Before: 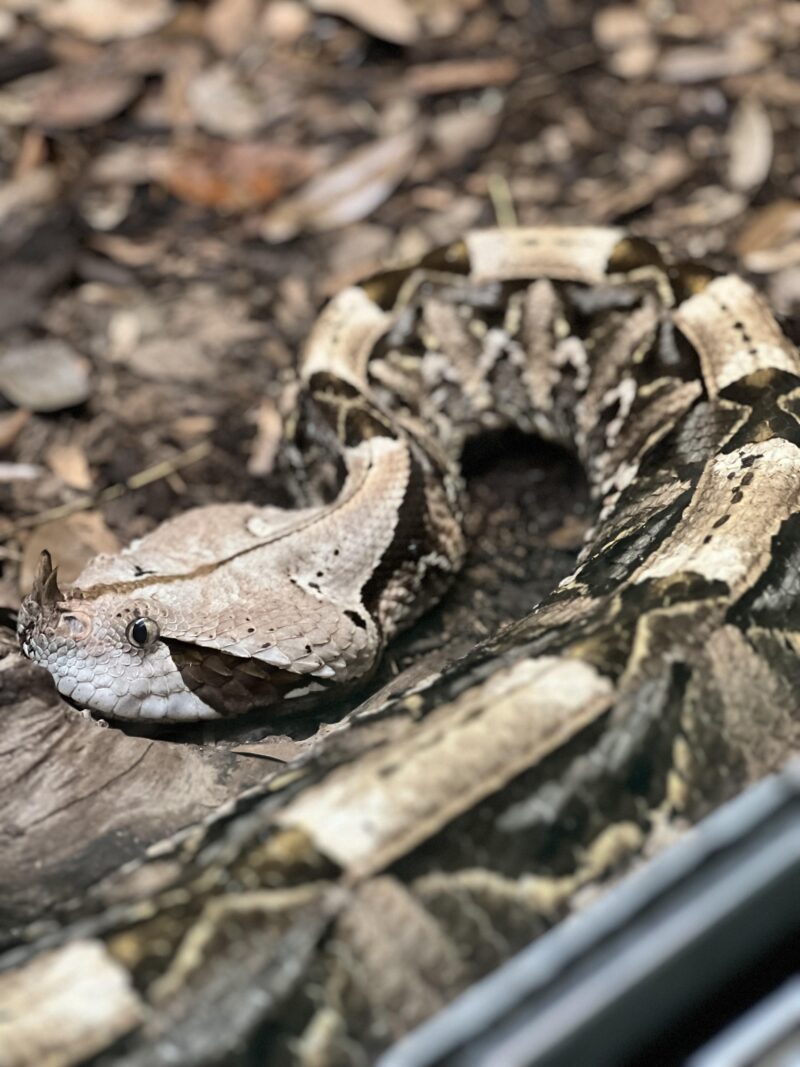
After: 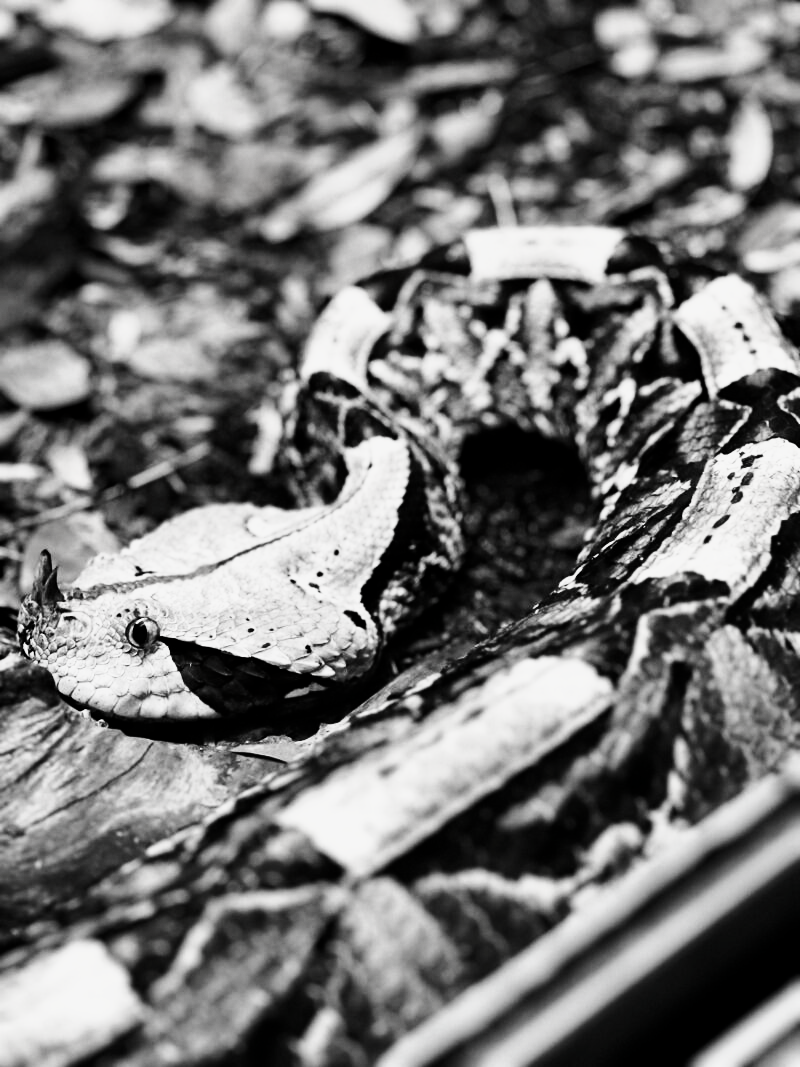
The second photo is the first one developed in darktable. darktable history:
base curve: curves: ch0 [(0, 0) (0.007, 0.004) (0.027, 0.03) (0.046, 0.07) (0.207, 0.54) (0.442, 0.872) (0.673, 0.972) (1, 1)]
contrast brightness saturation: contrast -0.026, brightness -0.573, saturation -0.984
